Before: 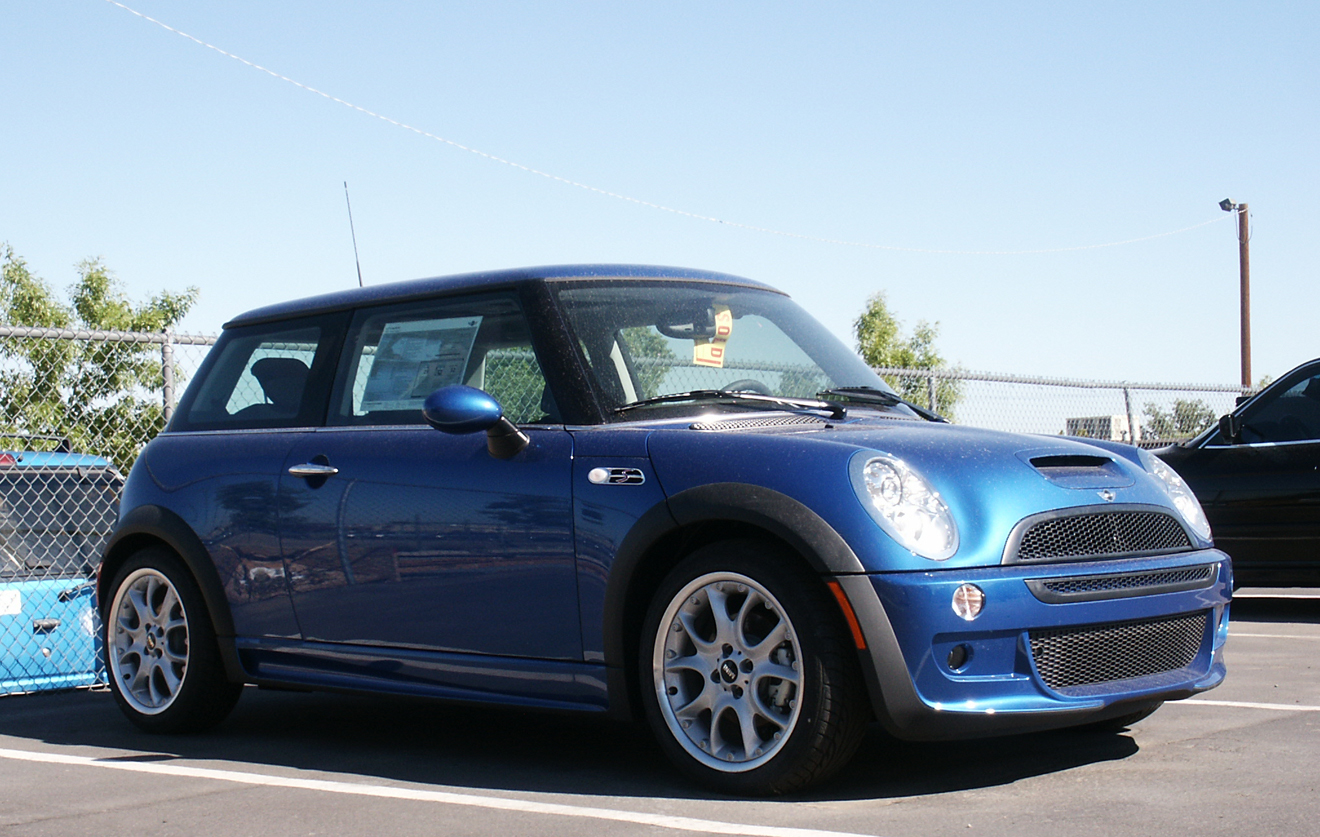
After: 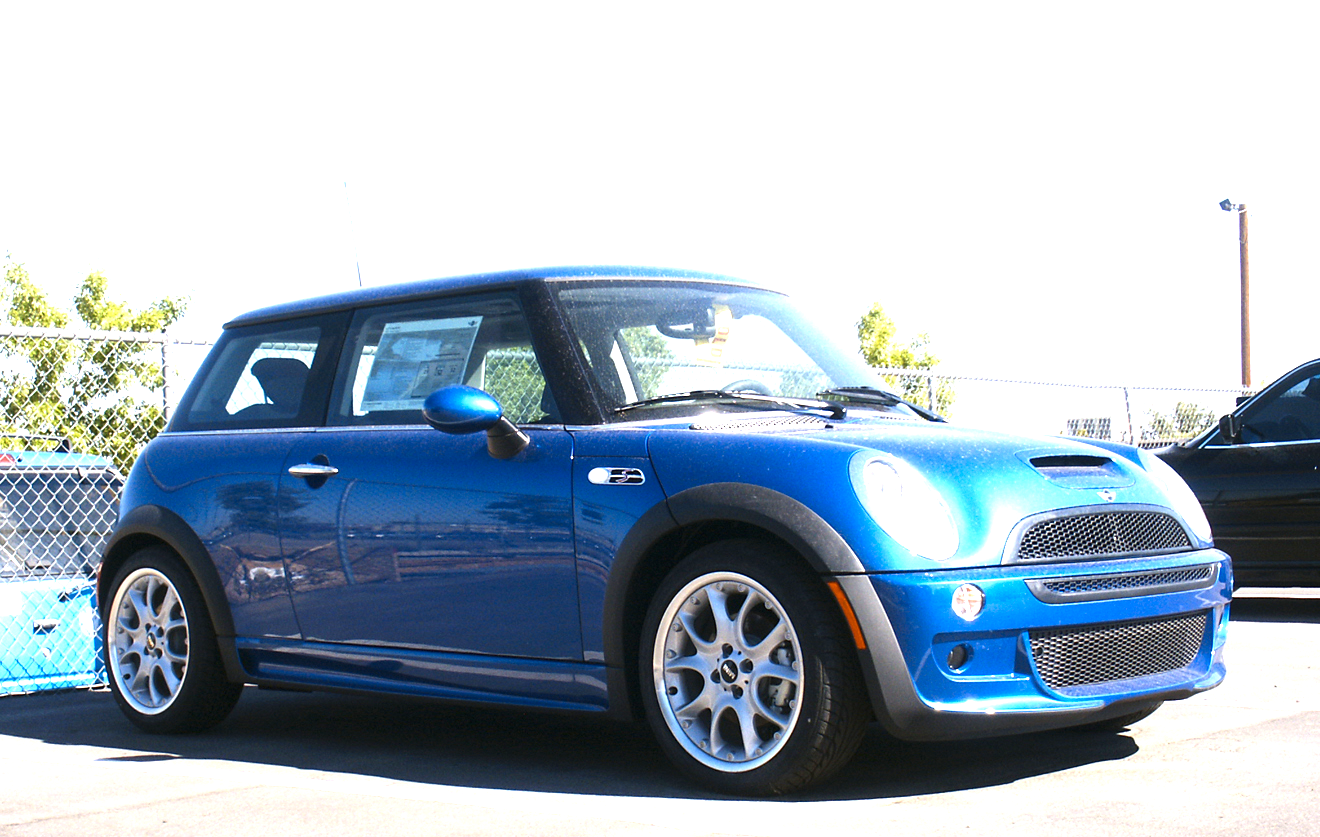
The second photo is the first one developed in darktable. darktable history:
exposure: black level correction 0, exposure 1.4 EV, compensate highlight preservation false
color contrast: green-magenta contrast 0.85, blue-yellow contrast 1.25, unbound 0
